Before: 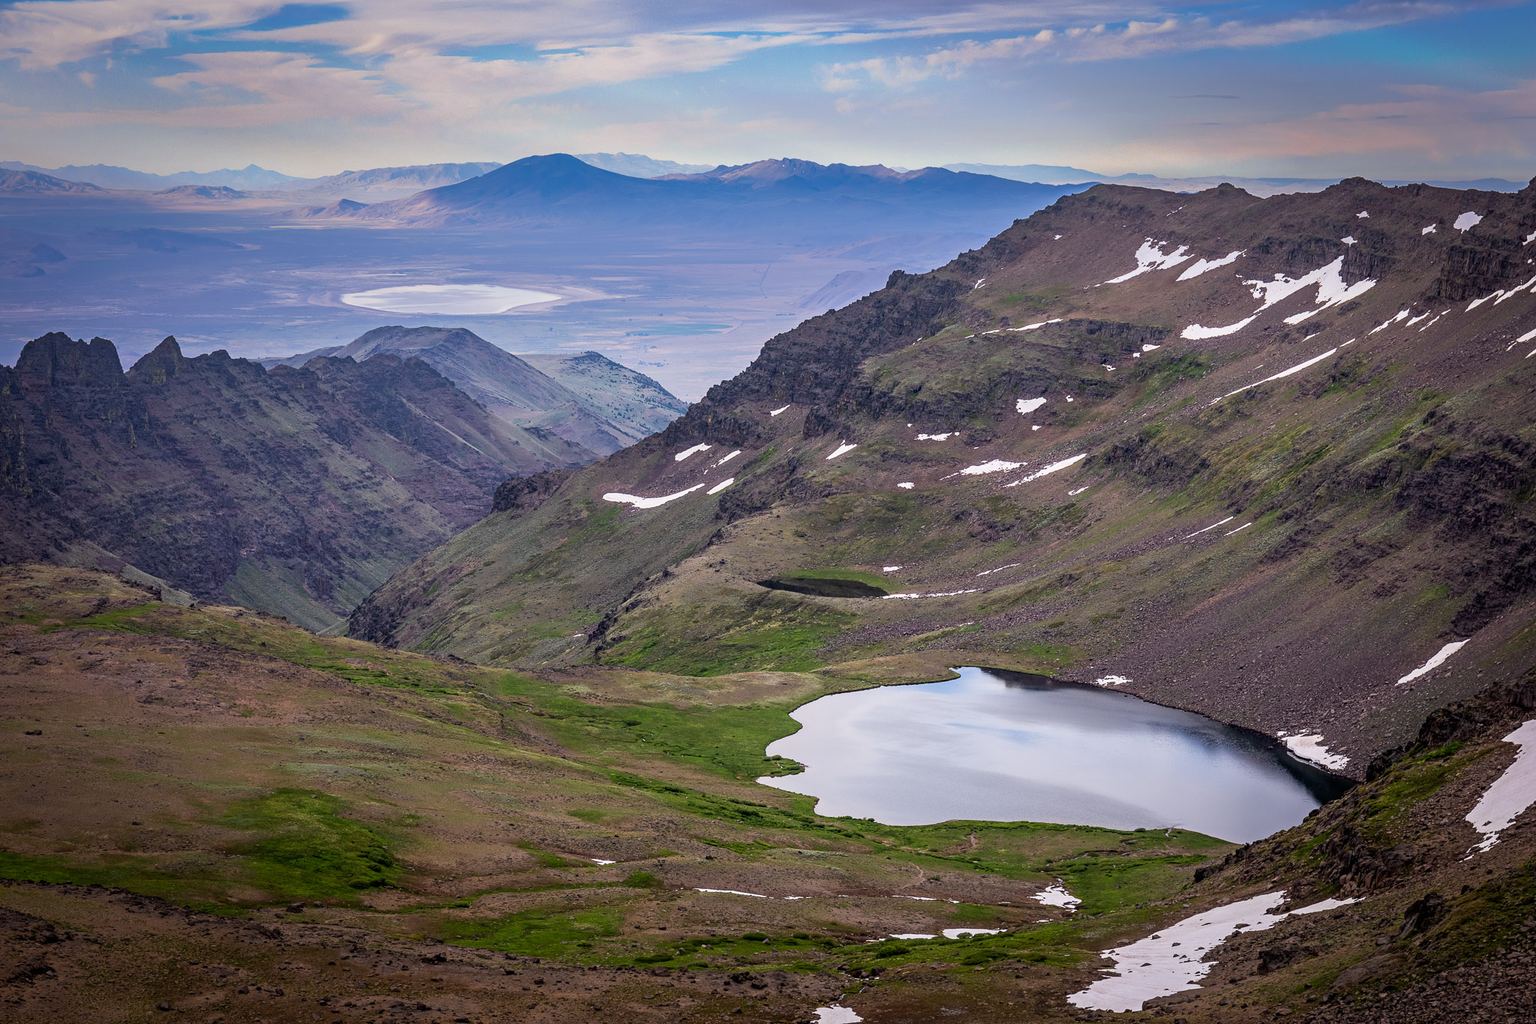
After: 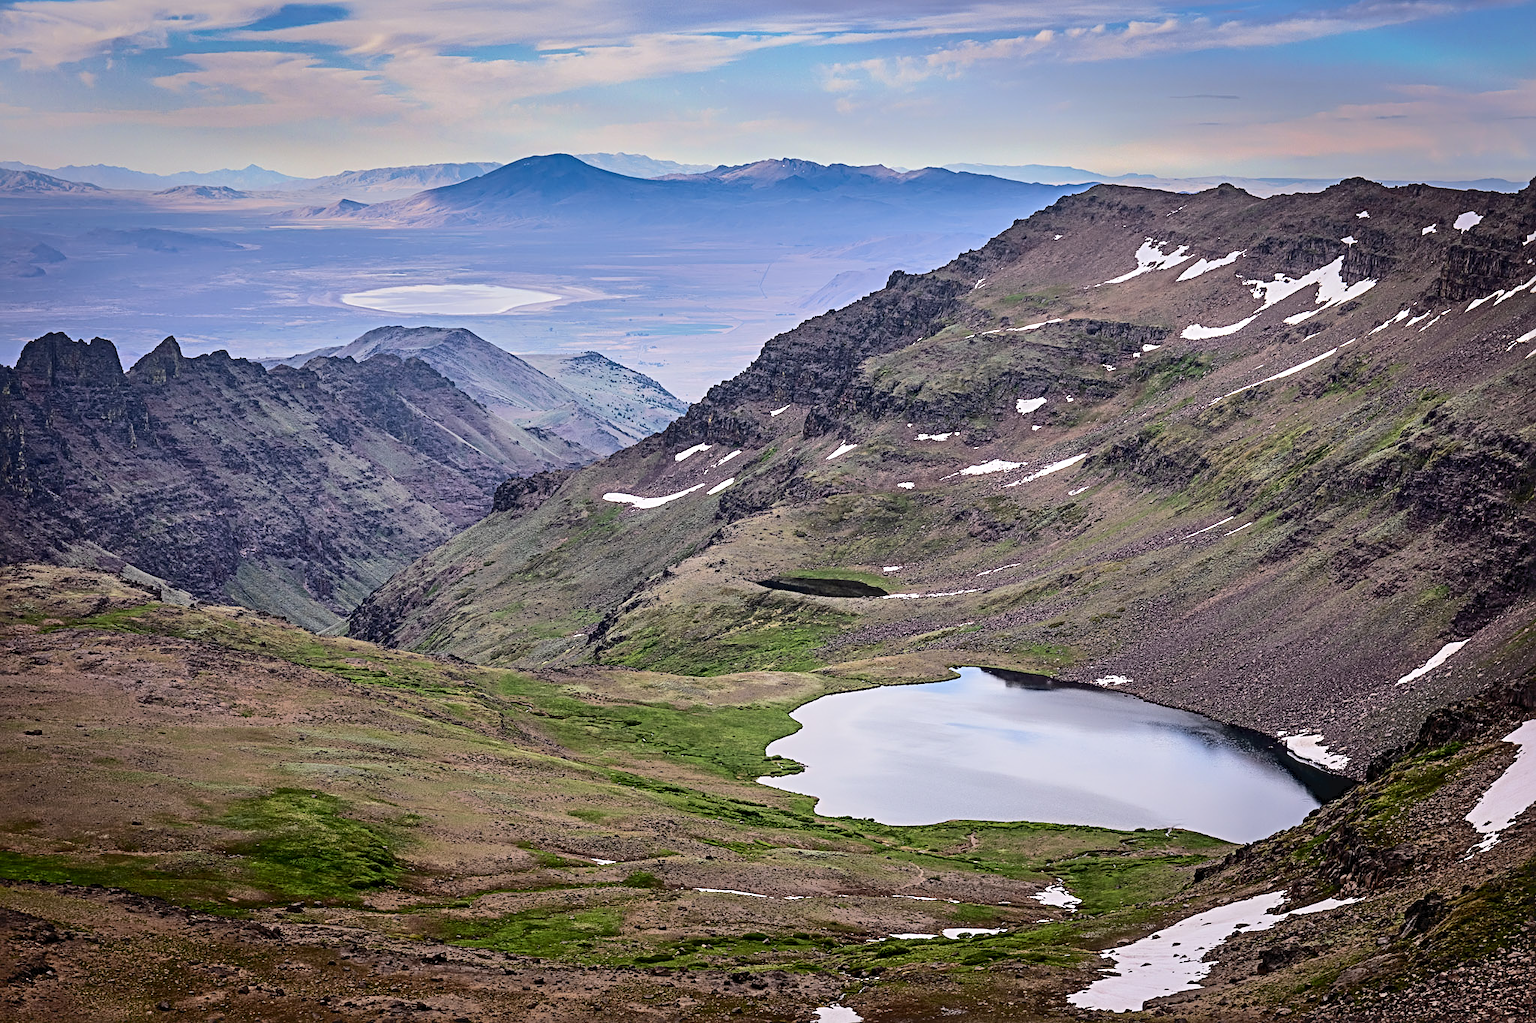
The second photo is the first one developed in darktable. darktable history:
shadows and highlights: low approximation 0.01, soften with gaussian
sharpen: radius 3.947
tone curve: curves: ch0 [(0, 0) (0.003, 0.036) (0.011, 0.039) (0.025, 0.039) (0.044, 0.043) (0.069, 0.05) (0.1, 0.072) (0.136, 0.102) (0.177, 0.144) (0.224, 0.204) (0.277, 0.288) (0.335, 0.384) (0.399, 0.477) (0.468, 0.575) (0.543, 0.652) (0.623, 0.724) (0.709, 0.785) (0.801, 0.851) (0.898, 0.915) (1, 1)], color space Lab, independent channels, preserve colors none
